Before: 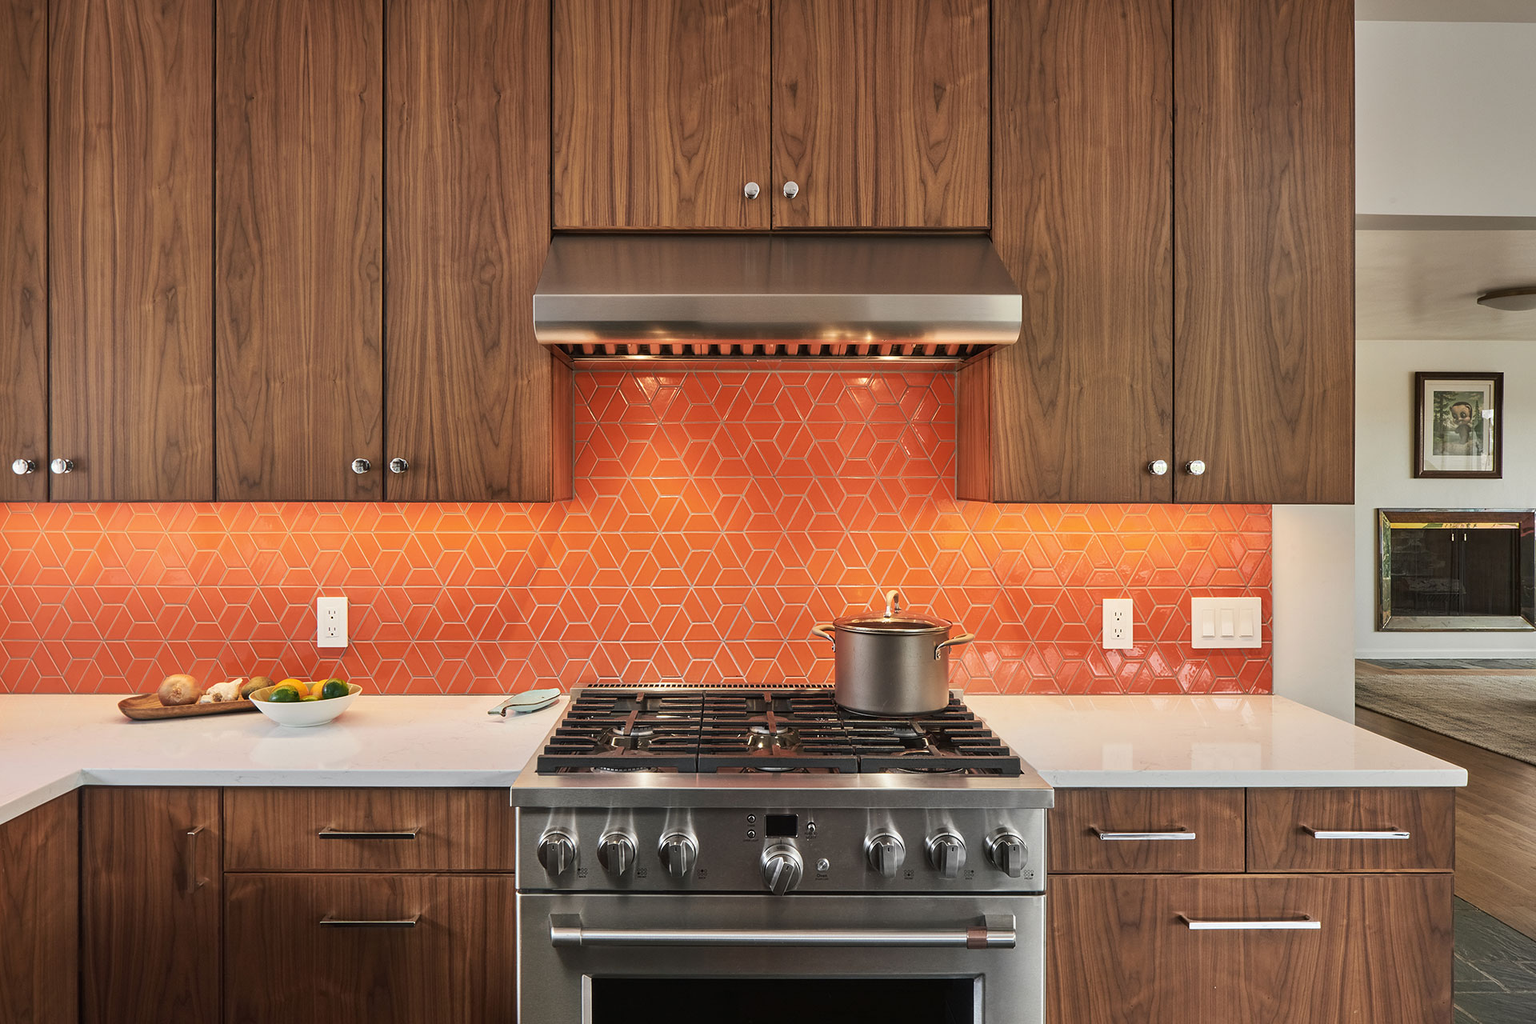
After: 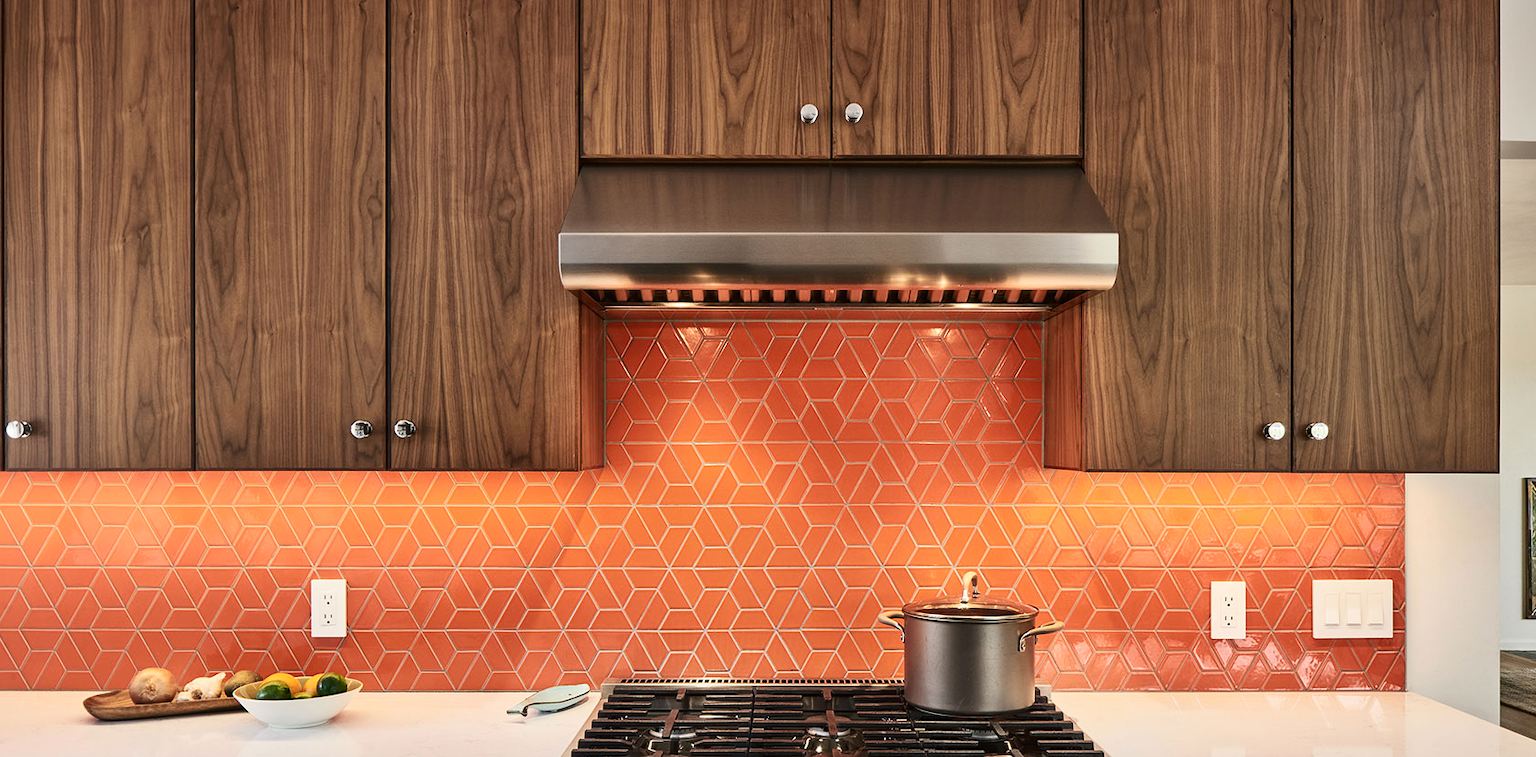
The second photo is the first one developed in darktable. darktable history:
contrast brightness saturation: contrast 0.22
crop: left 3.015%, top 8.969%, right 9.647%, bottom 26.457%
